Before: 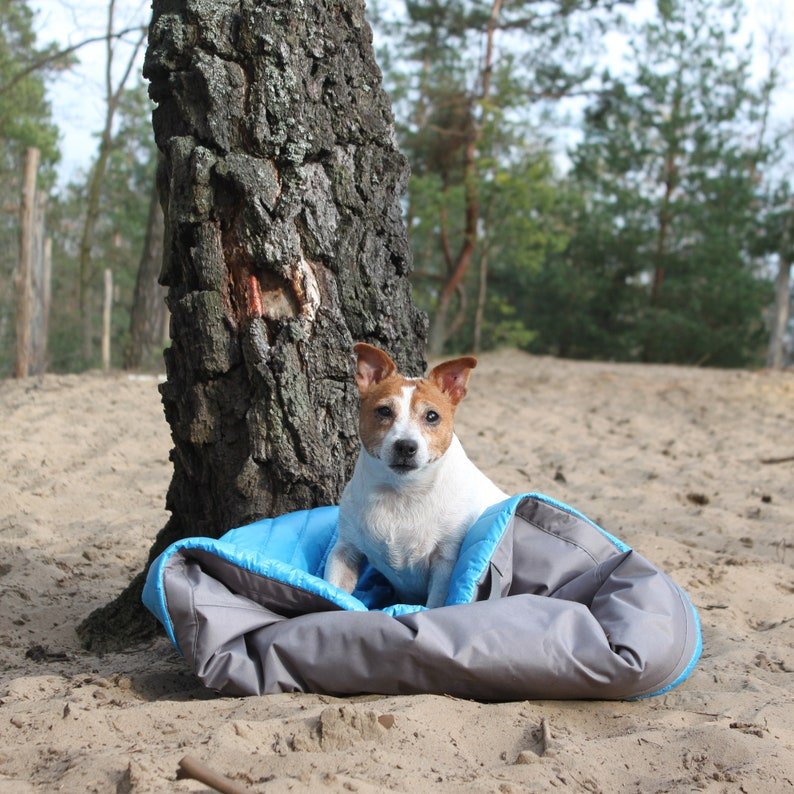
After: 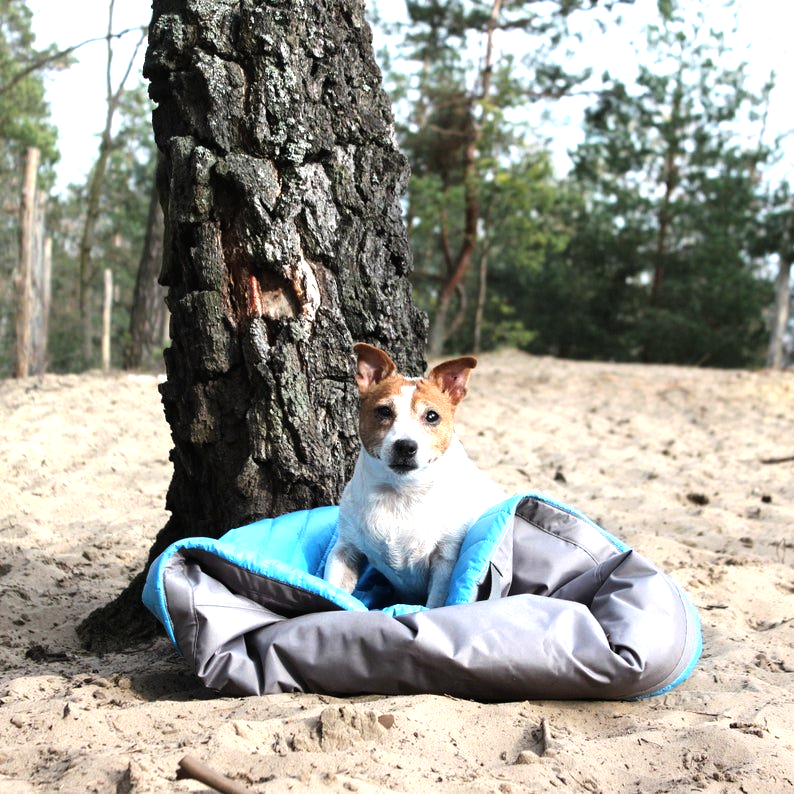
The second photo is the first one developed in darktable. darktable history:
tone equalizer: -8 EV -1.11 EV, -7 EV -1.02 EV, -6 EV -0.858 EV, -5 EV -0.578 EV, -3 EV 0.559 EV, -2 EV 0.871 EV, -1 EV 1 EV, +0 EV 1.06 EV, edges refinement/feathering 500, mask exposure compensation -1.57 EV, preserve details no
